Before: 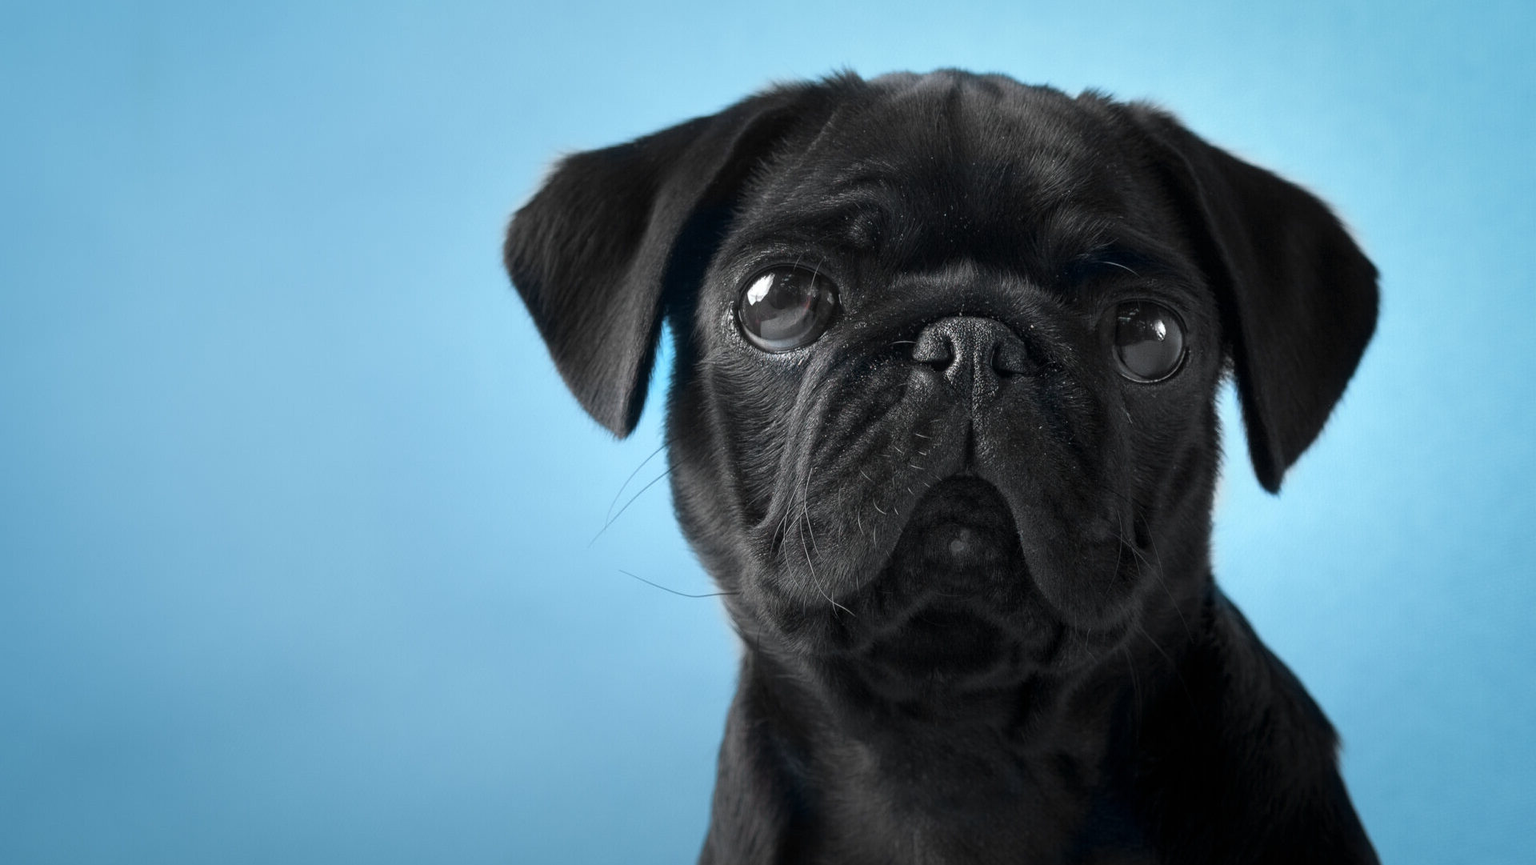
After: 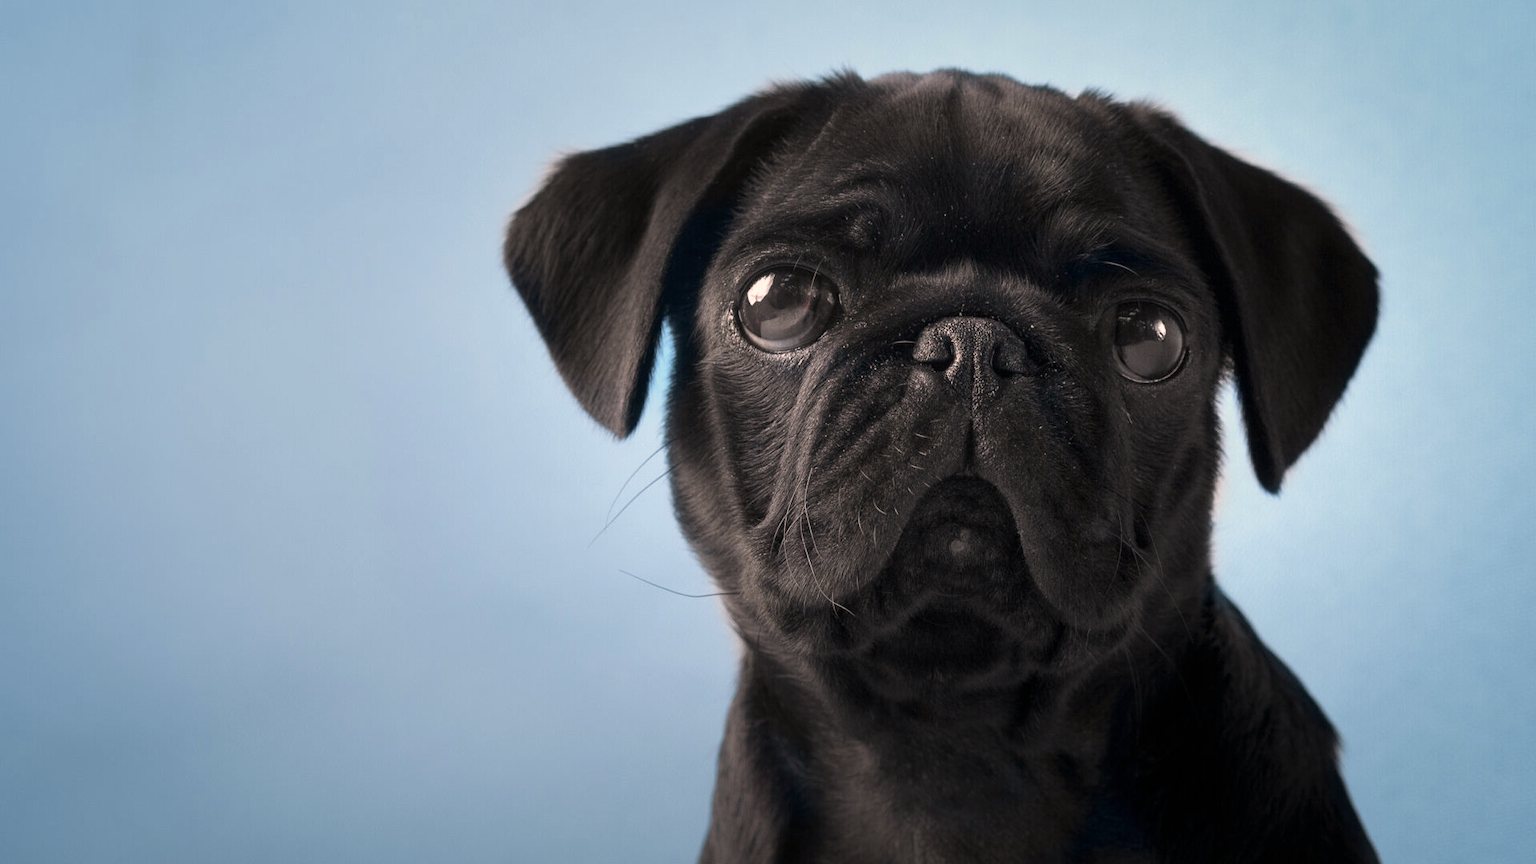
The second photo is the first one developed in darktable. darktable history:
color correction: highlights a* 11.86, highlights b* 11.48
